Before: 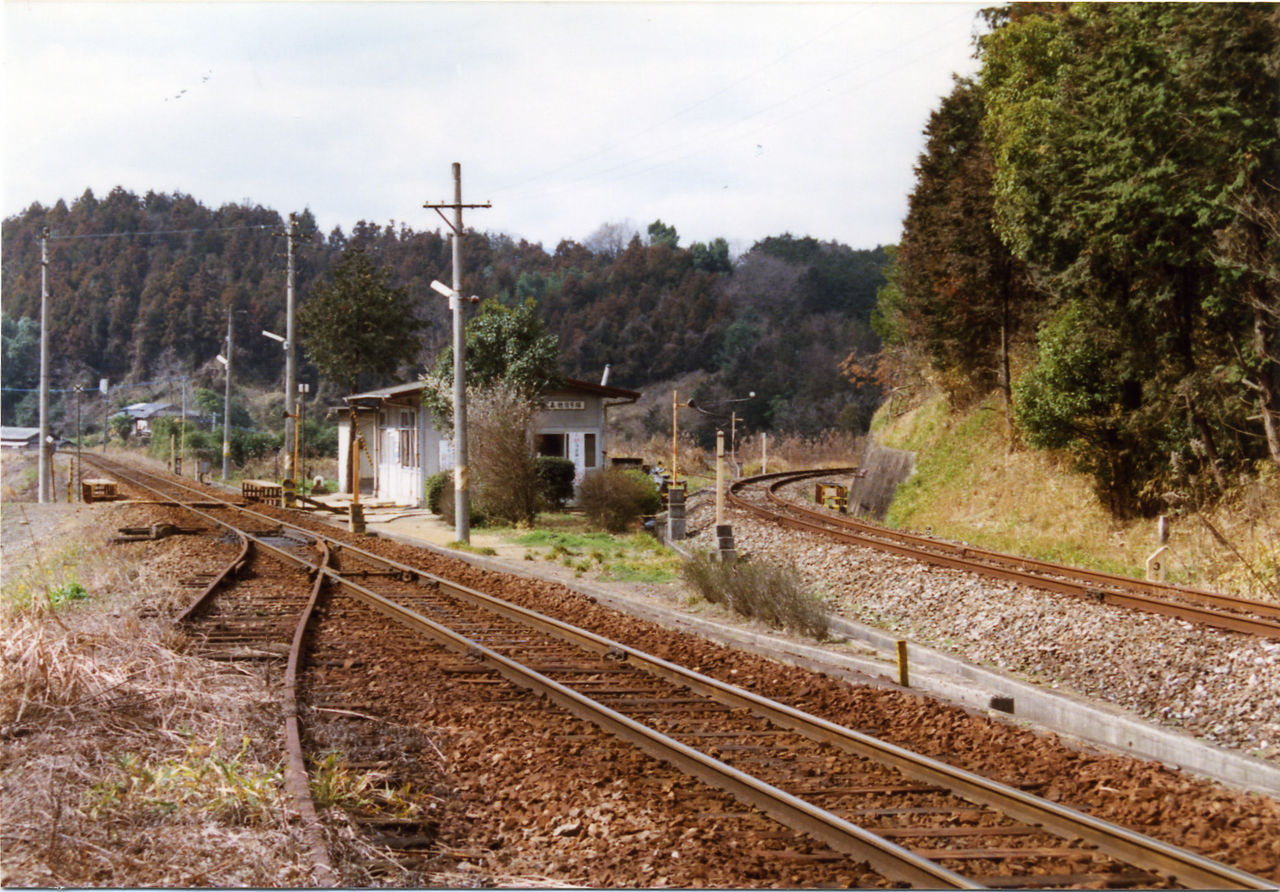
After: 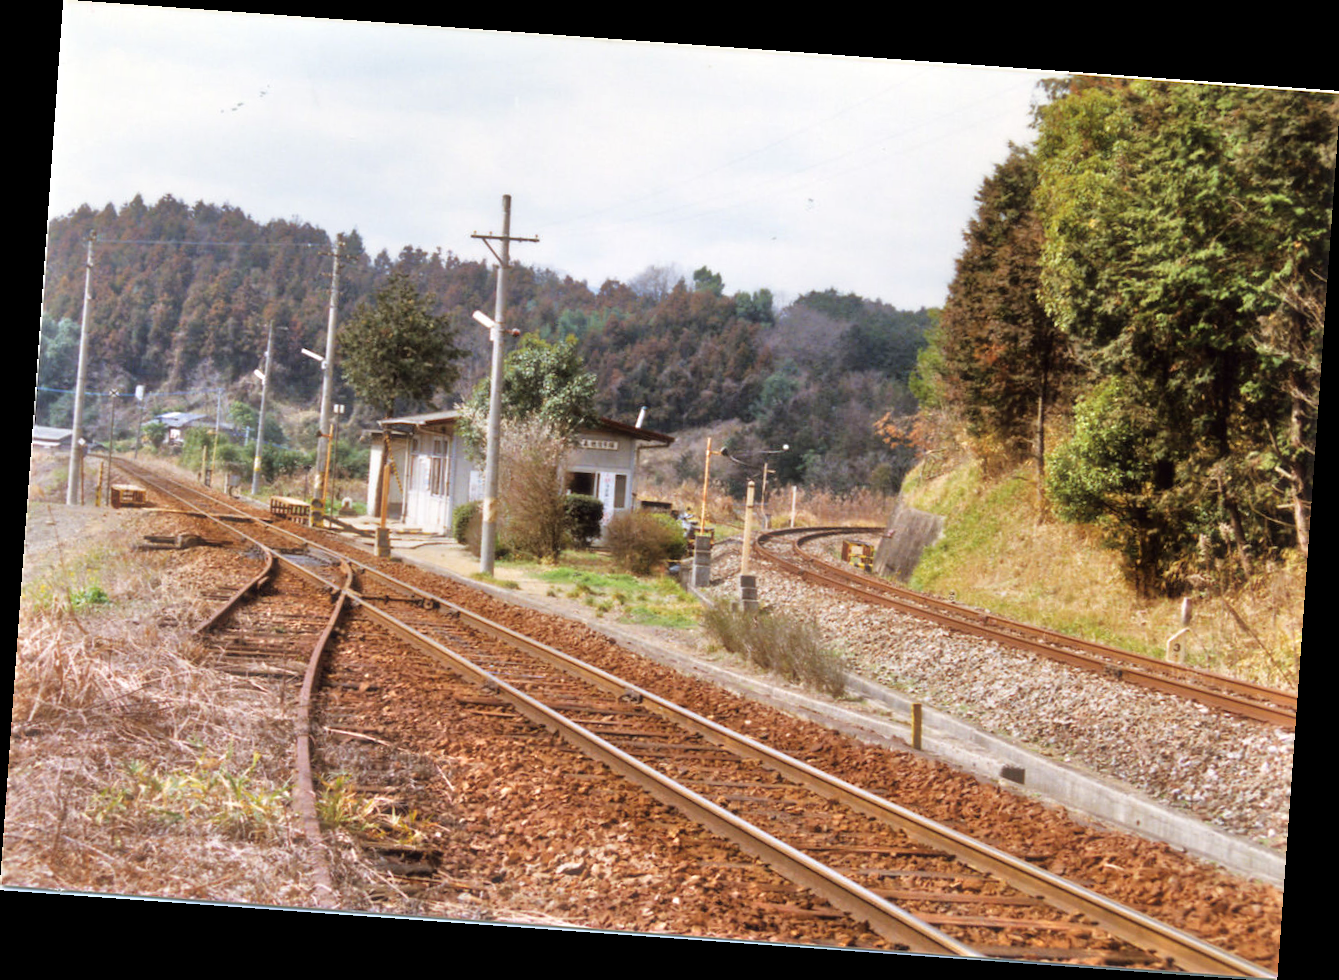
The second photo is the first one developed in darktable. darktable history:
rotate and perspective: rotation 4.1°, automatic cropping off
haze removal: strength -0.05
tone equalizer: -7 EV 0.15 EV, -6 EV 0.6 EV, -5 EV 1.15 EV, -4 EV 1.33 EV, -3 EV 1.15 EV, -2 EV 0.6 EV, -1 EV 0.15 EV, mask exposure compensation -0.5 EV
